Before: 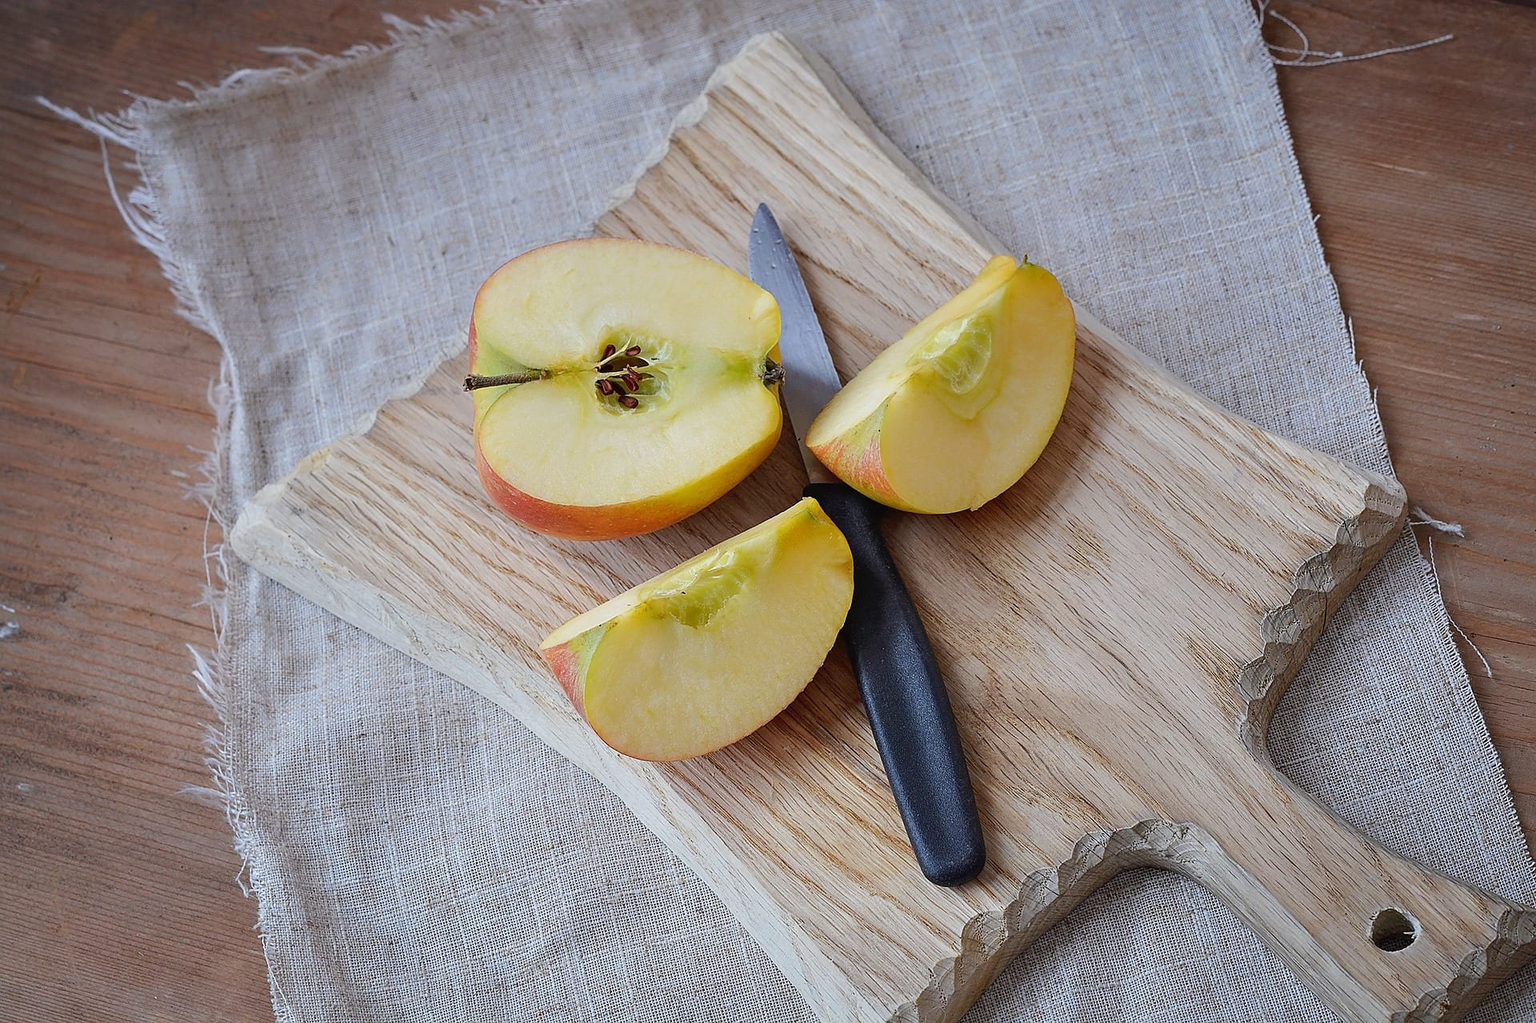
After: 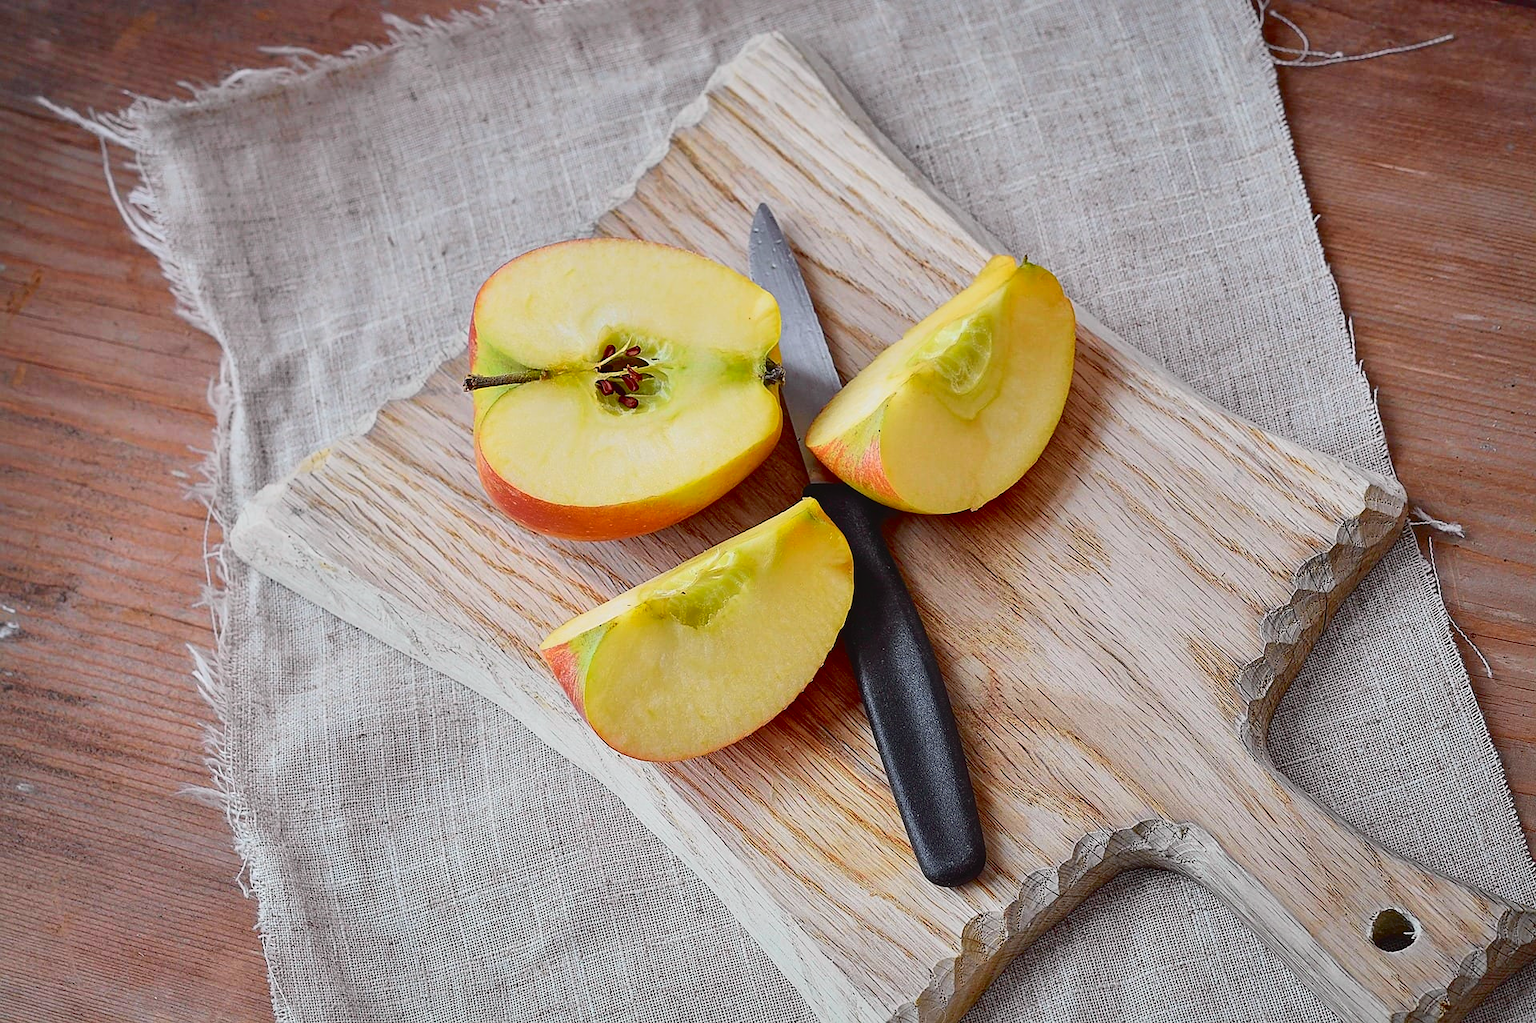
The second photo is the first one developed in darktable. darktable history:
shadows and highlights: on, module defaults
tone curve: curves: ch0 [(0, 0.014) (0.17, 0.099) (0.398, 0.423) (0.725, 0.828) (0.872, 0.918) (1, 0.981)]; ch1 [(0, 0) (0.402, 0.36) (0.489, 0.491) (0.5, 0.503) (0.515, 0.52) (0.545, 0.572) (0.615, 0.662) (0.701, 0.725) (1, 1)]; ch2 [(0, 0) (0.42, 0.458) (0.485, 0.499) (0.503, 0.503) (0.531, 0.542) (0.561, 0.594) (0.644, 0.694) (0.717, 0.753) (1, 0.991)], color space Lab, independent channels
